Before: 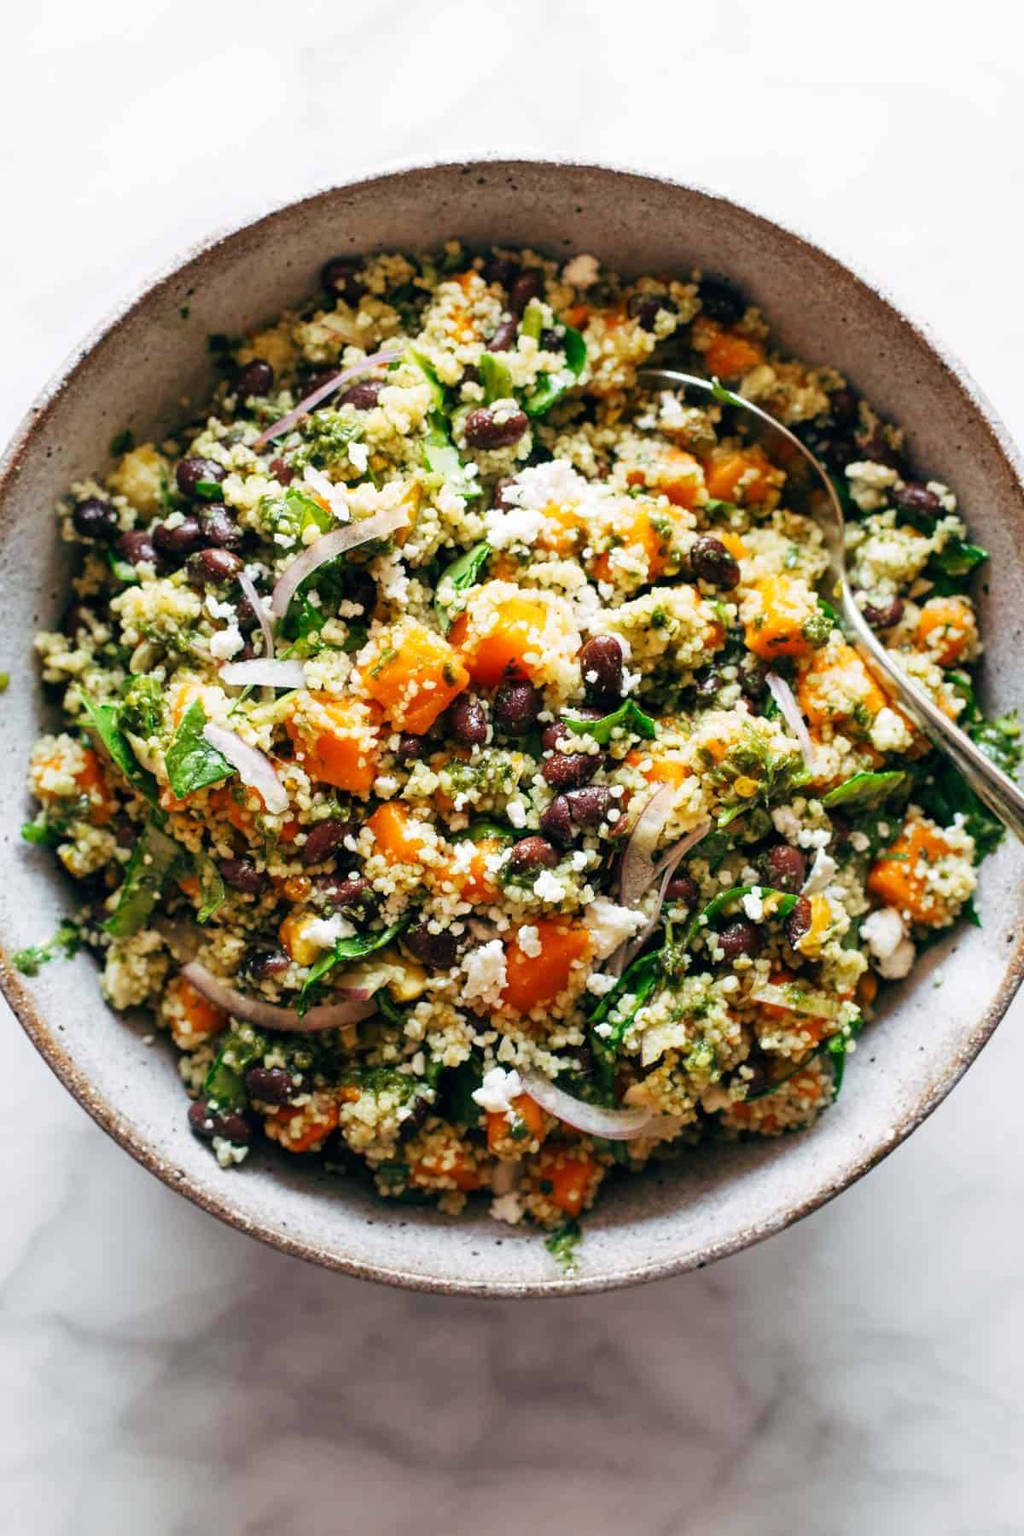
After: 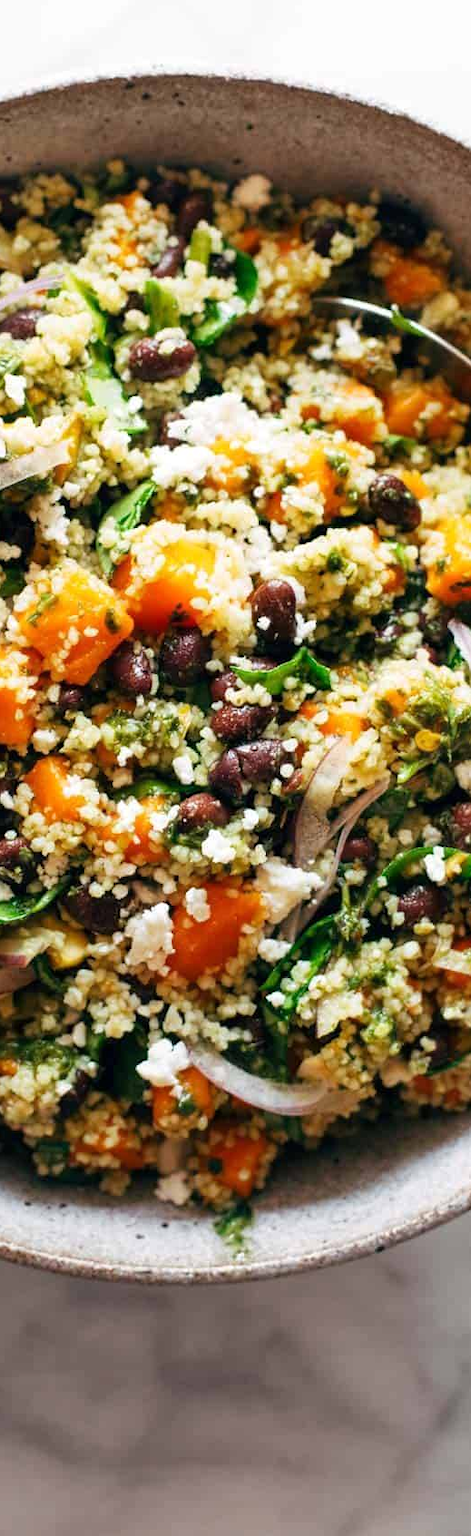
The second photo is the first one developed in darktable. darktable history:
exposure: exposure 0.027 EV, compensate exposure bias true, compensate highlight preservation false
crop: left 33.608%, top 5.932%, right 22.977%
